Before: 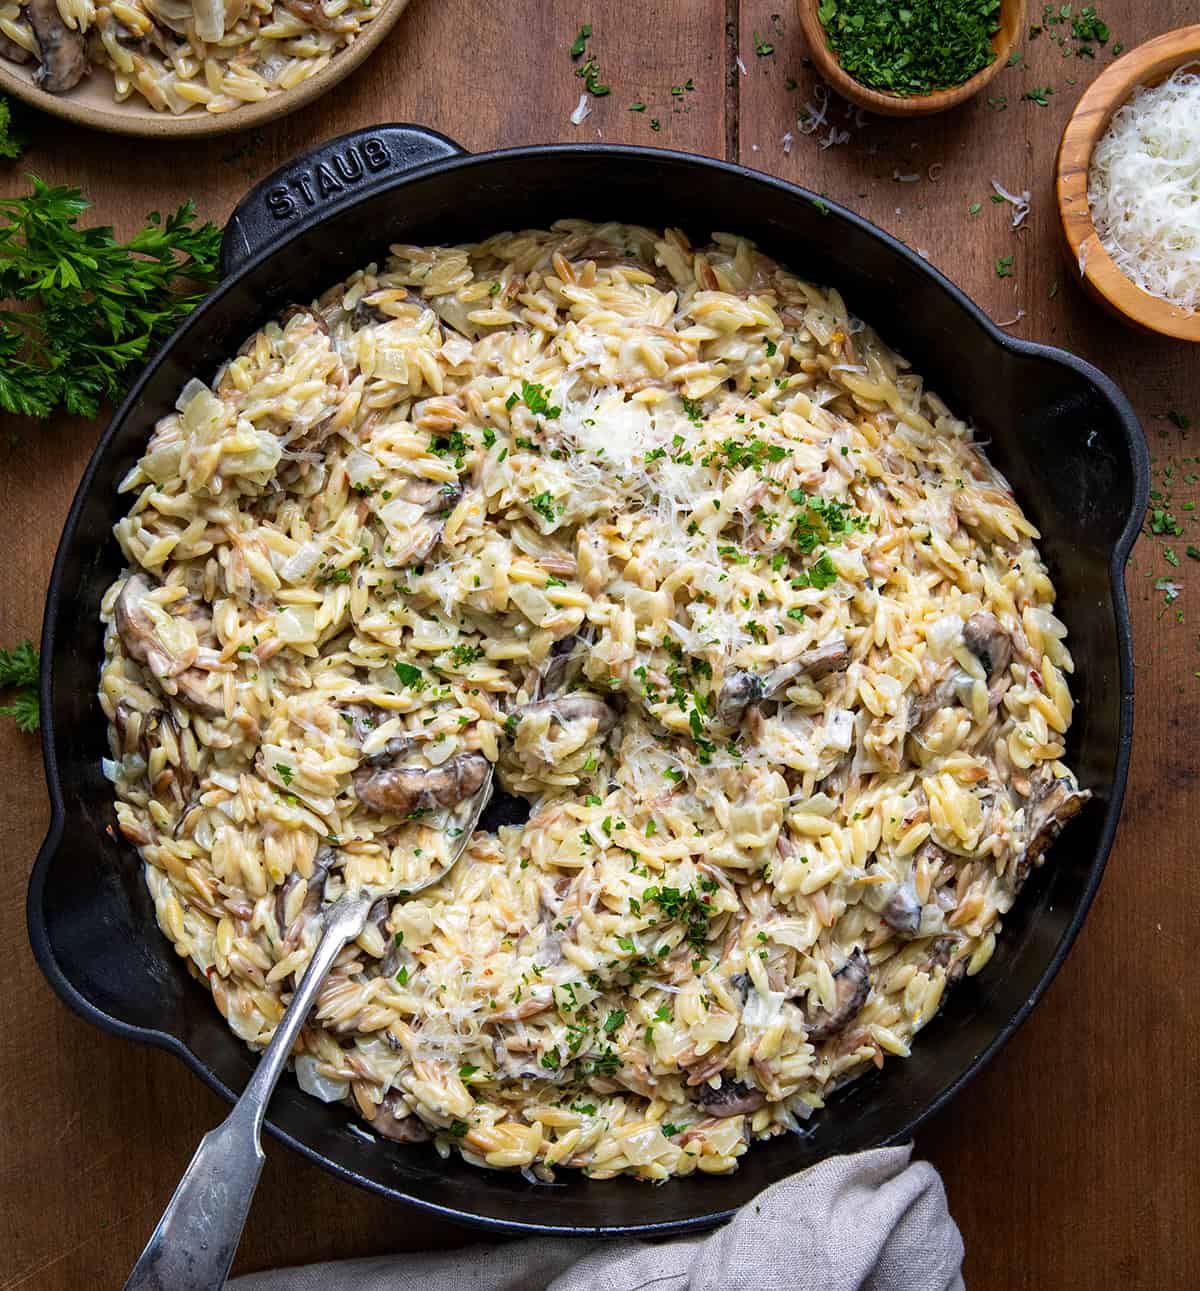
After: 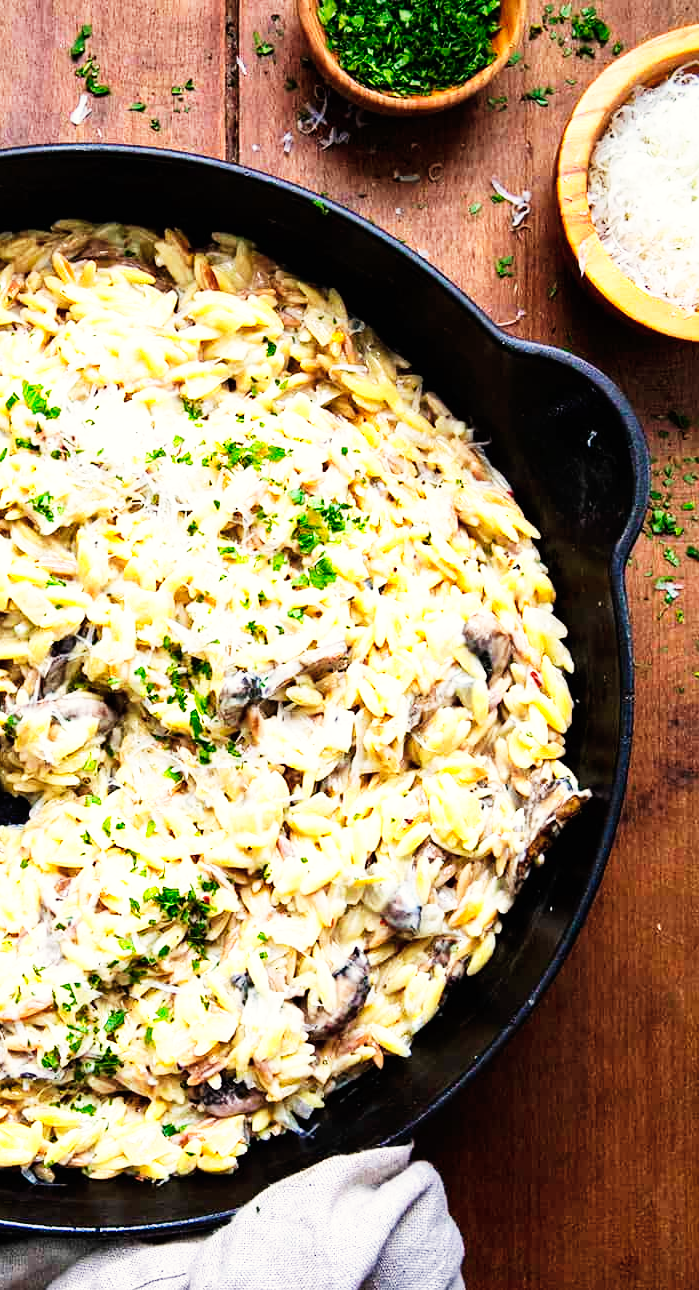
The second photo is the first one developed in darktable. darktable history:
base curve: curves: ch0 [(0, 0) (0.007, 0.004) (0.027, 0.03) (0.046, 0.07) (0.207, 0.54) (0.442, 0.872) (0.673, 0.972) (1, 1)], preserve colors none
contrast brightness saturation: saturation -0.039
color correction: highlights b* 2.94
exposure: compensate highlight preservation false
crop: left 41.688%
color zones: curves: ch0 [(0, 0.558) (0.143, 0.559) (0.286, 0.529) (0.429, 0.505) (0.571, 0.5) (0.714, 0.5) (0.857, 0.5) (1, 0.558)]; ch1 [(0, 0.469) (0.01, 0.469) (0.12, 0.446) (0.248, 0.469) (0.5, 0.5) (0.748, 0.5) (0.99, 0.469) (1, 0.469)]
